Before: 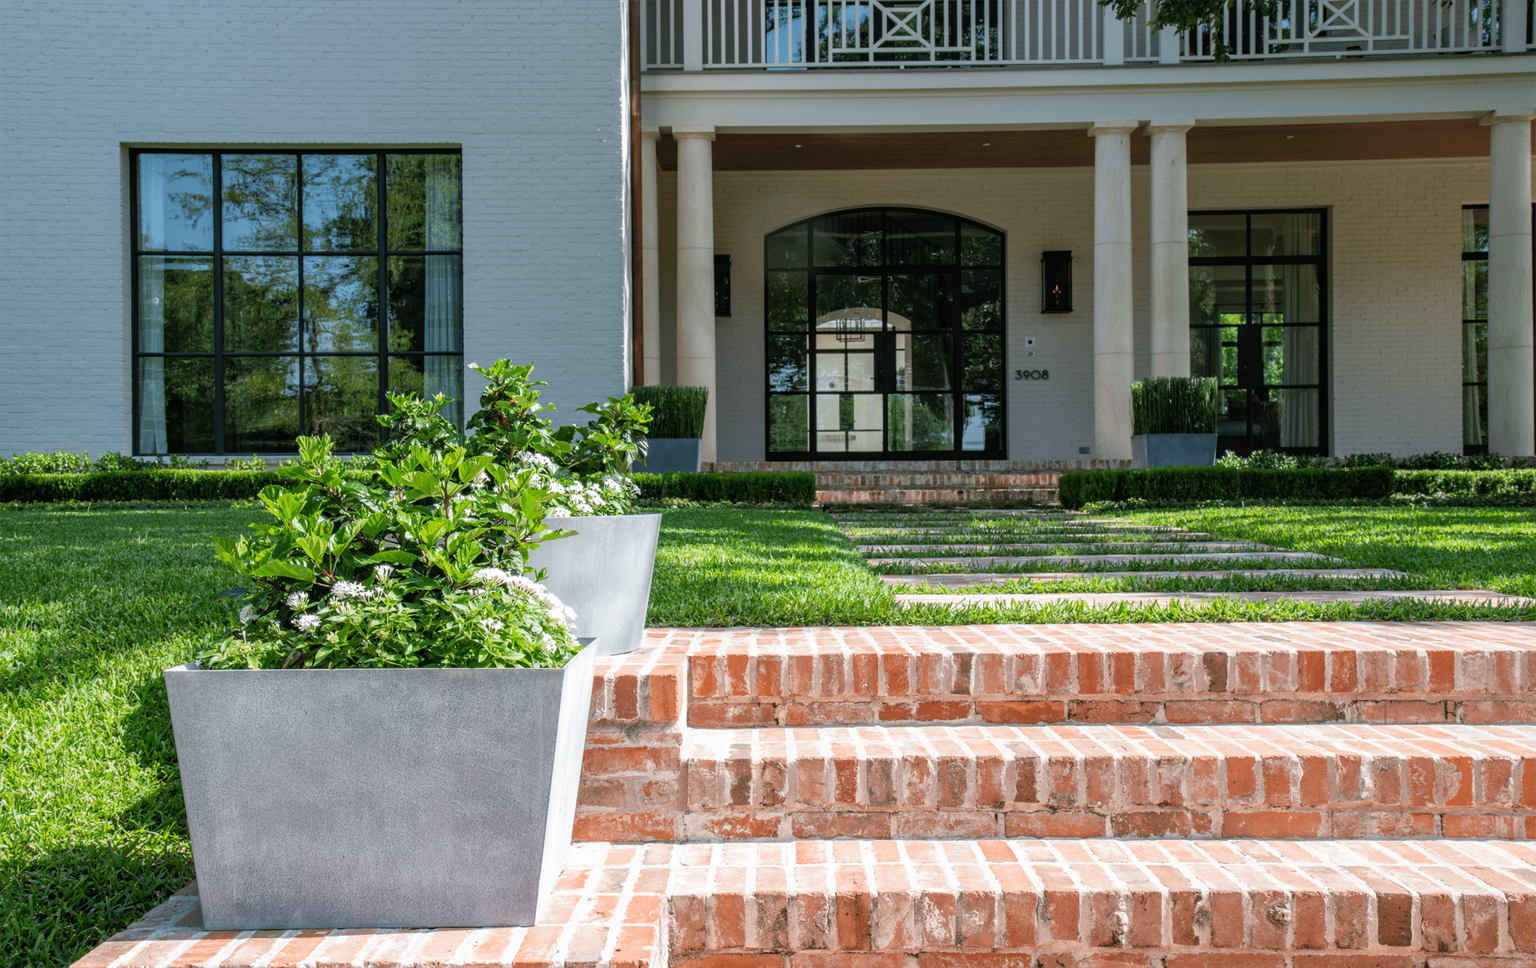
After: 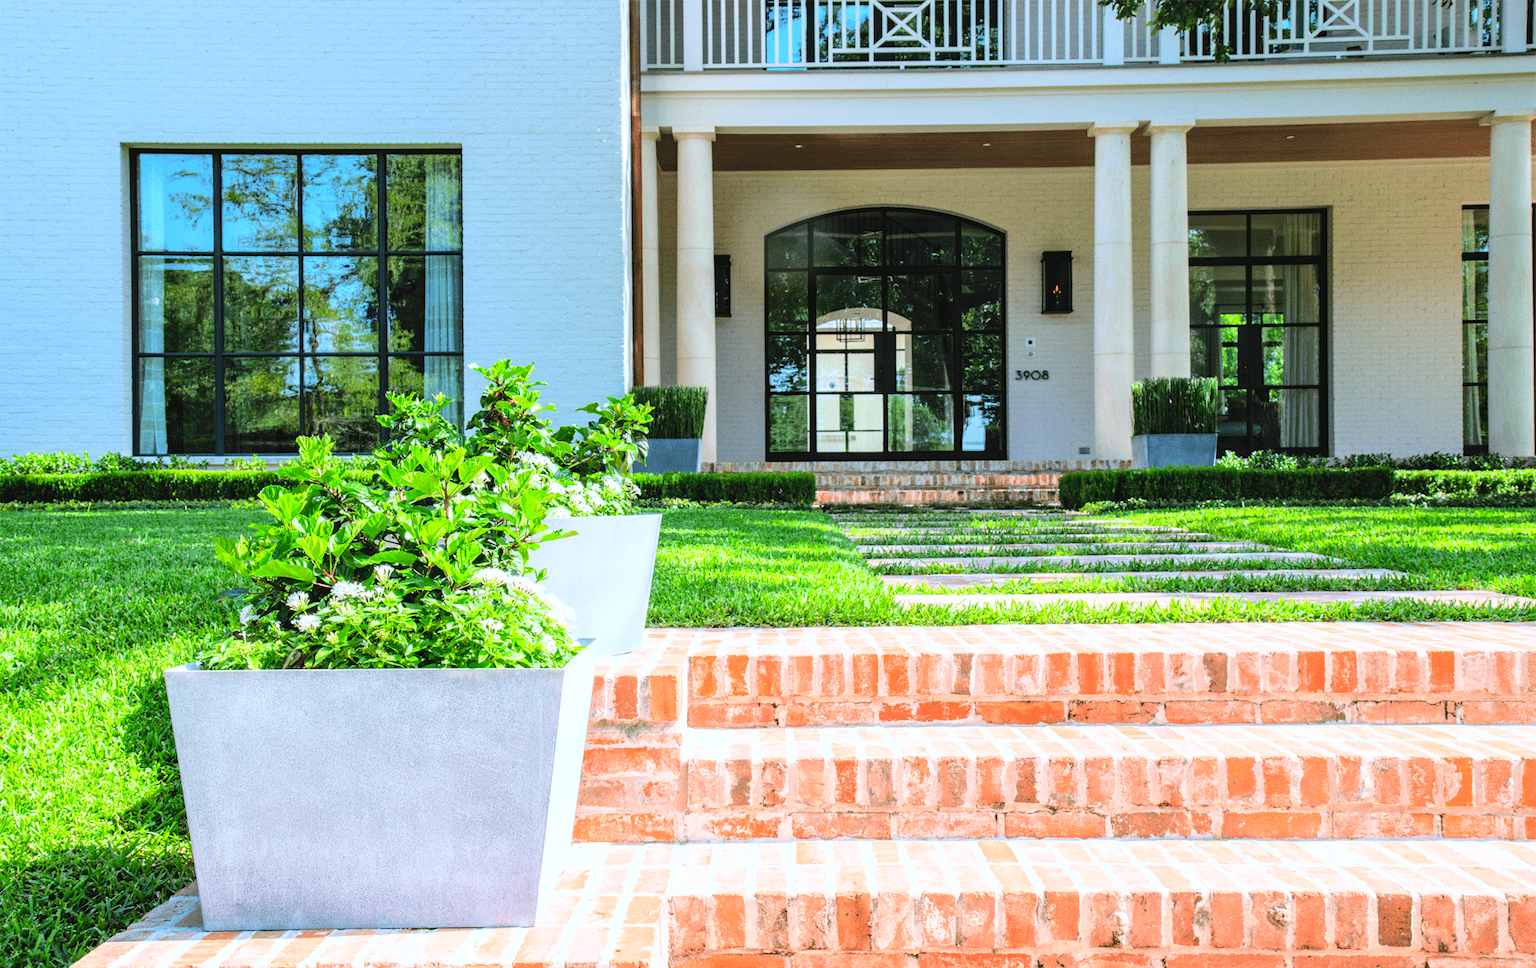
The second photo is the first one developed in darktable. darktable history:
base curve: curves: ch0 [(0, 0) (0.028, 0.03) (0.121, 0.232) (0.46, 0.748) (0.859, 0.968) (1, 1)]
contrast brightness saturation: contrast 0.07, brightness 0.18, saturation 0.4
white balance: red 0.974, blue 1.044
grain: coarseness 0.09 ISO, strength 16.61%
